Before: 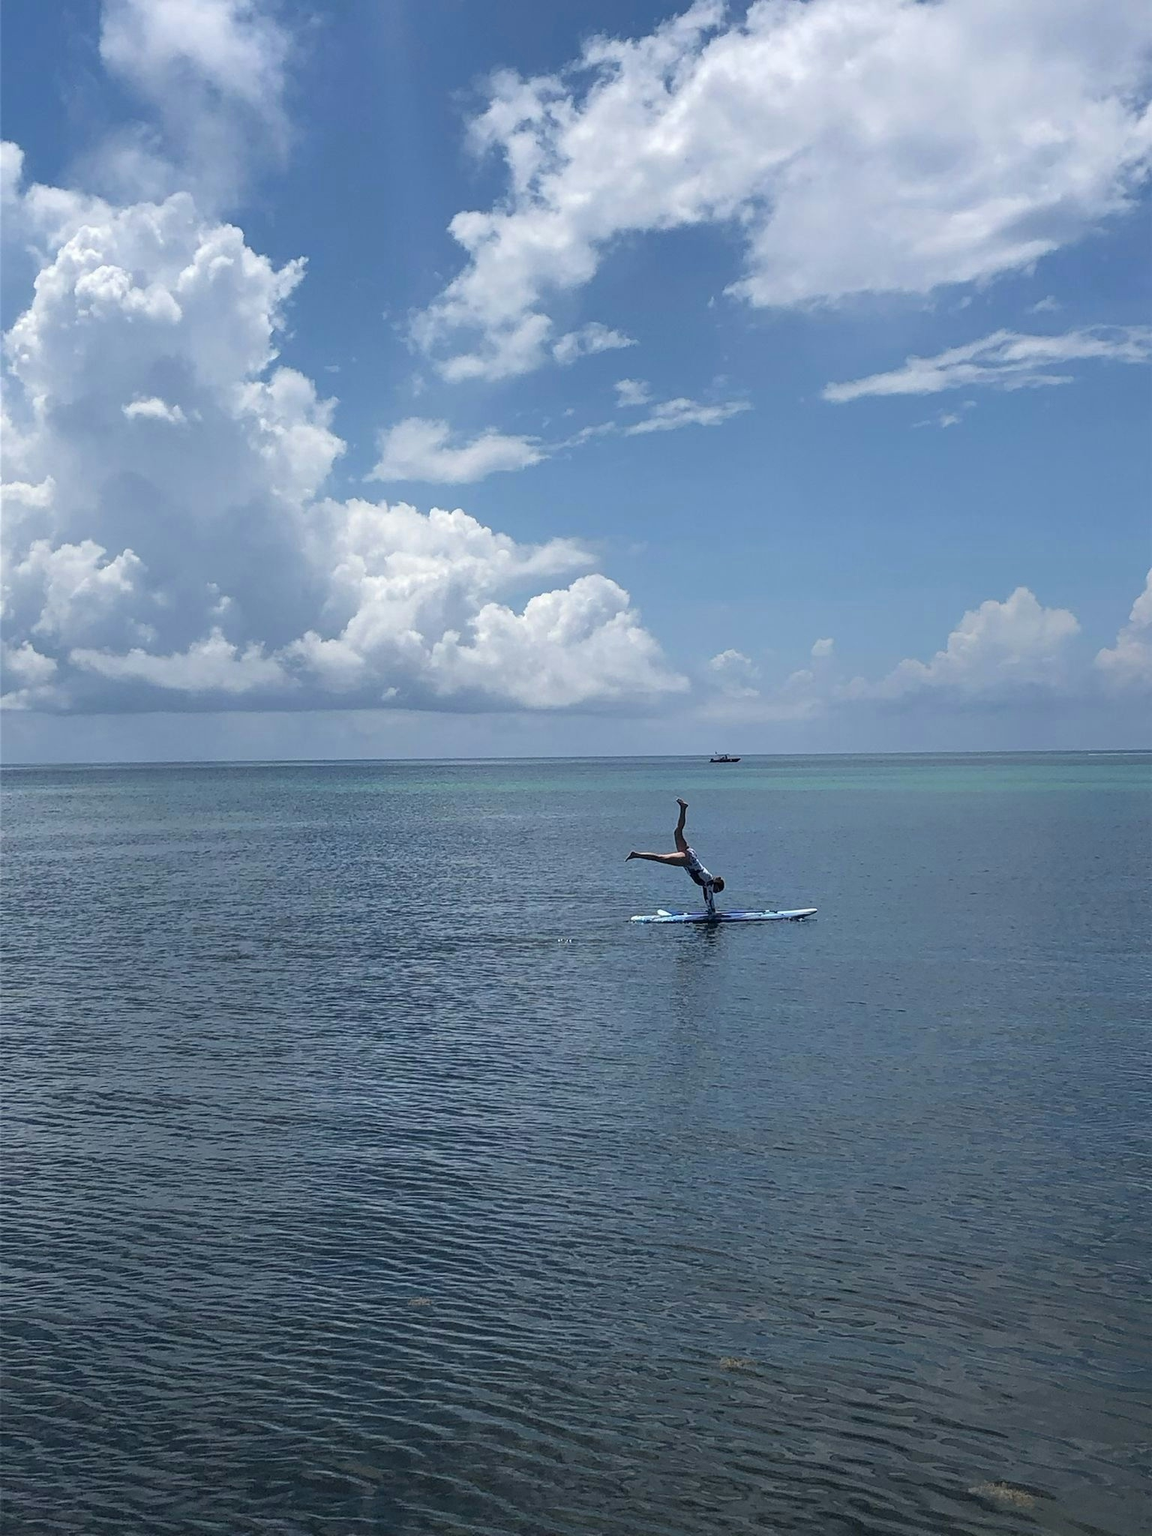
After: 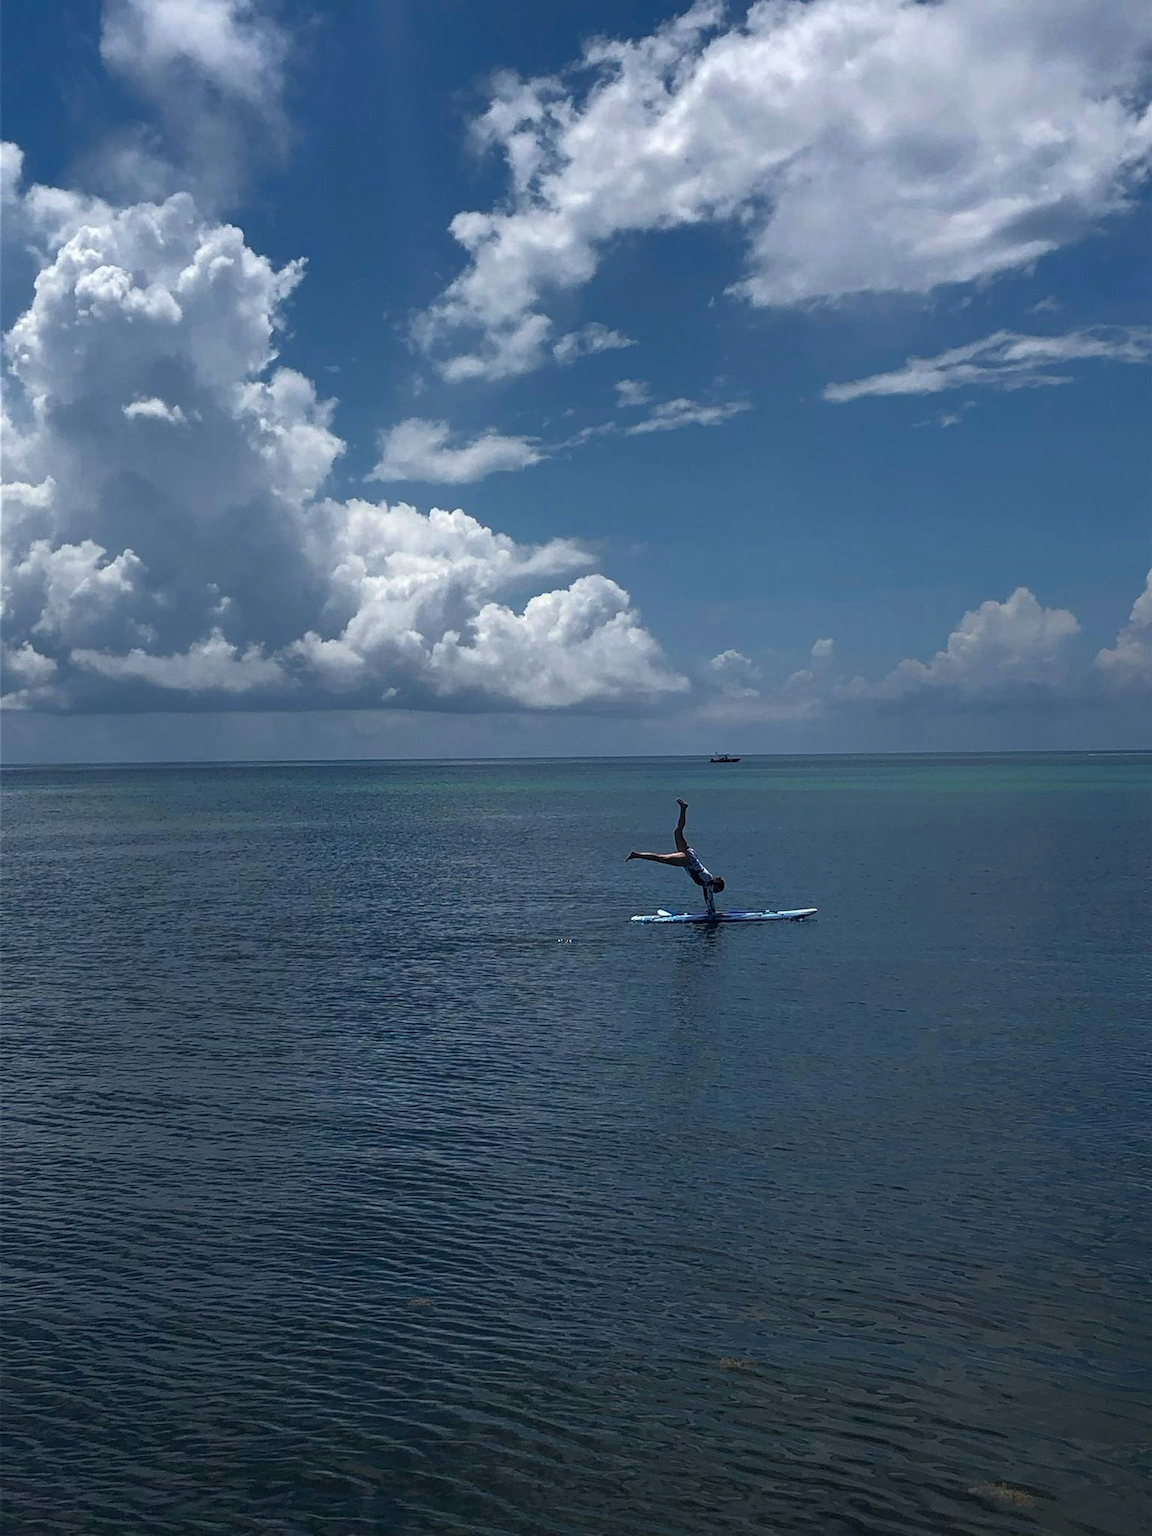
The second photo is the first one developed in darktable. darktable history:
rgb curve: curves: ch0 [(0, 0) (0.415, 0.237) (1, 1)]
contrast brightness saturation: contrast 0.09, saturation 0.28
